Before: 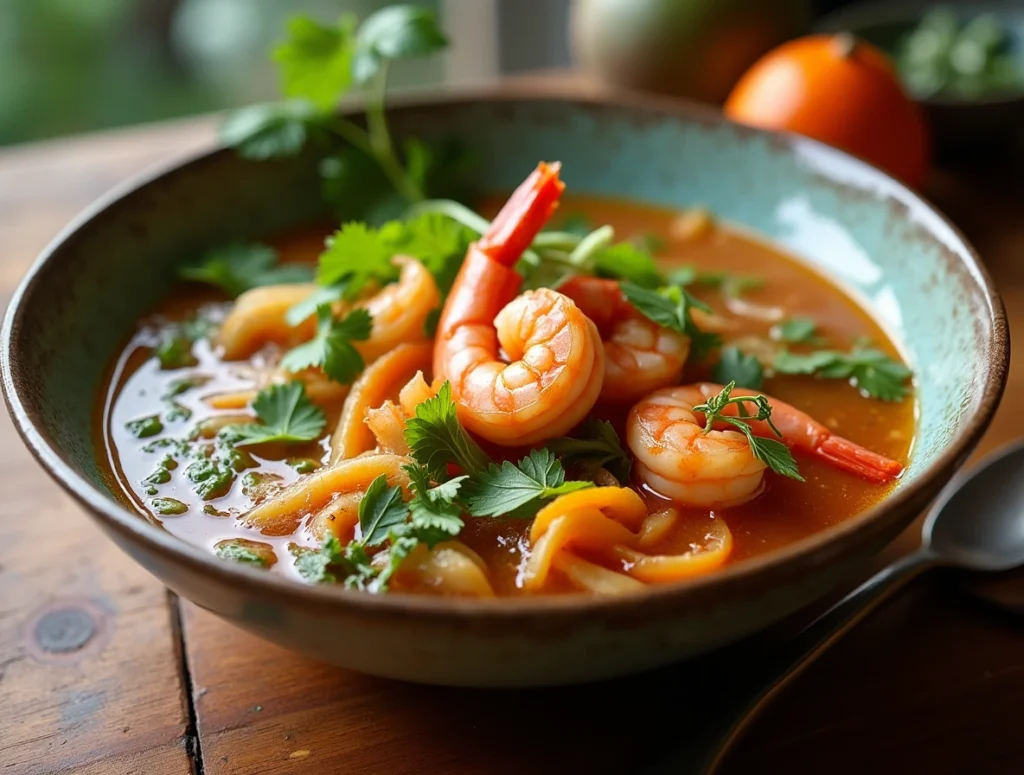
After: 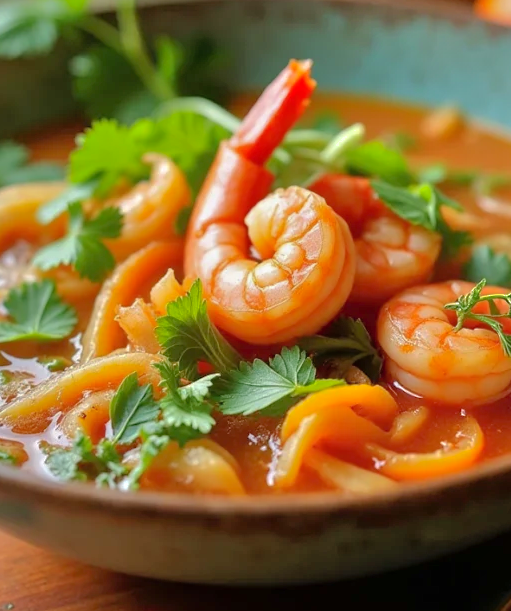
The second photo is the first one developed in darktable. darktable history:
tone equalizer: -7 EV 0.148 EV, -6 EV 0.6 EV, -5 EV 1.17 EV, -4 EV 1.36 EV, -3 EV 1.18 EV, -2 EV 0.6 EV, -1 EV 0.148 EV, mask exposure compensation -0.487 EV
crop and rotate: angle 0.022°, left 24.326%, top 13.211%, right 25.765%, bottom 7.918%
exposure: exposure -0.11 EV, compensate highlight preservation false
shadows and highlights: highlights -60.05
